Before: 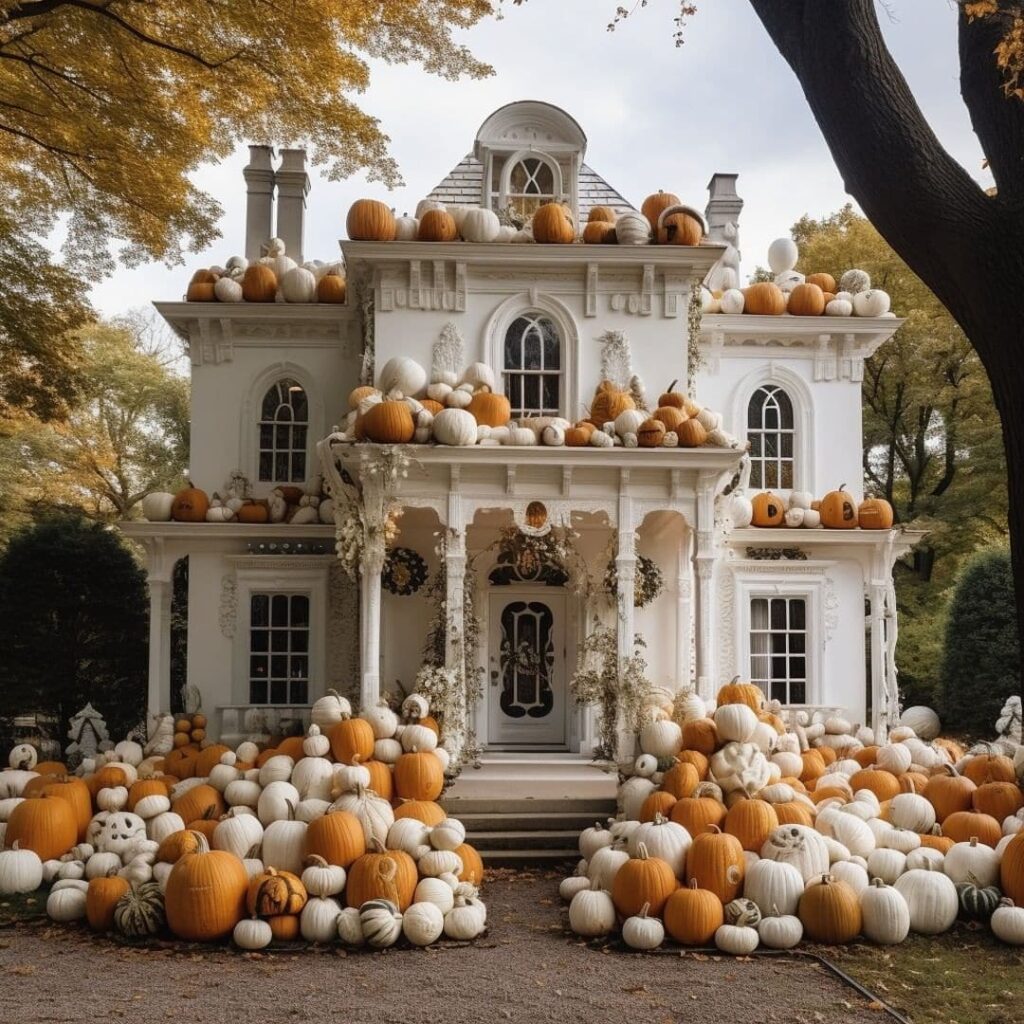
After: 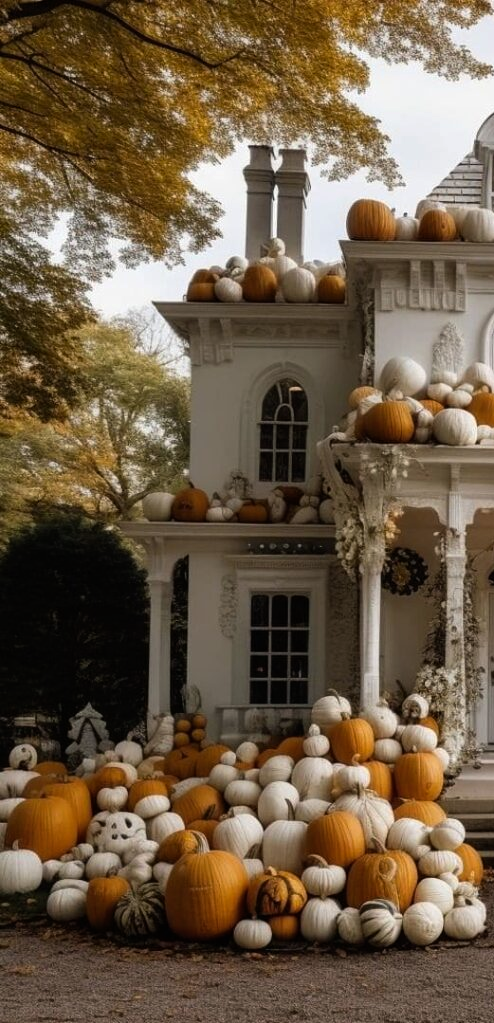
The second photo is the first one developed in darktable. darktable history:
tone equalizer: on, module defaults
crop and rotate: left 0.004%, top 0%, right 51.683%
color balance rgb: power › luminance -14.815%, linear chroma grading › global chroma 7.767%, perceptual saturation grading › global saturation -0.071%, global vibrance 9.347%
